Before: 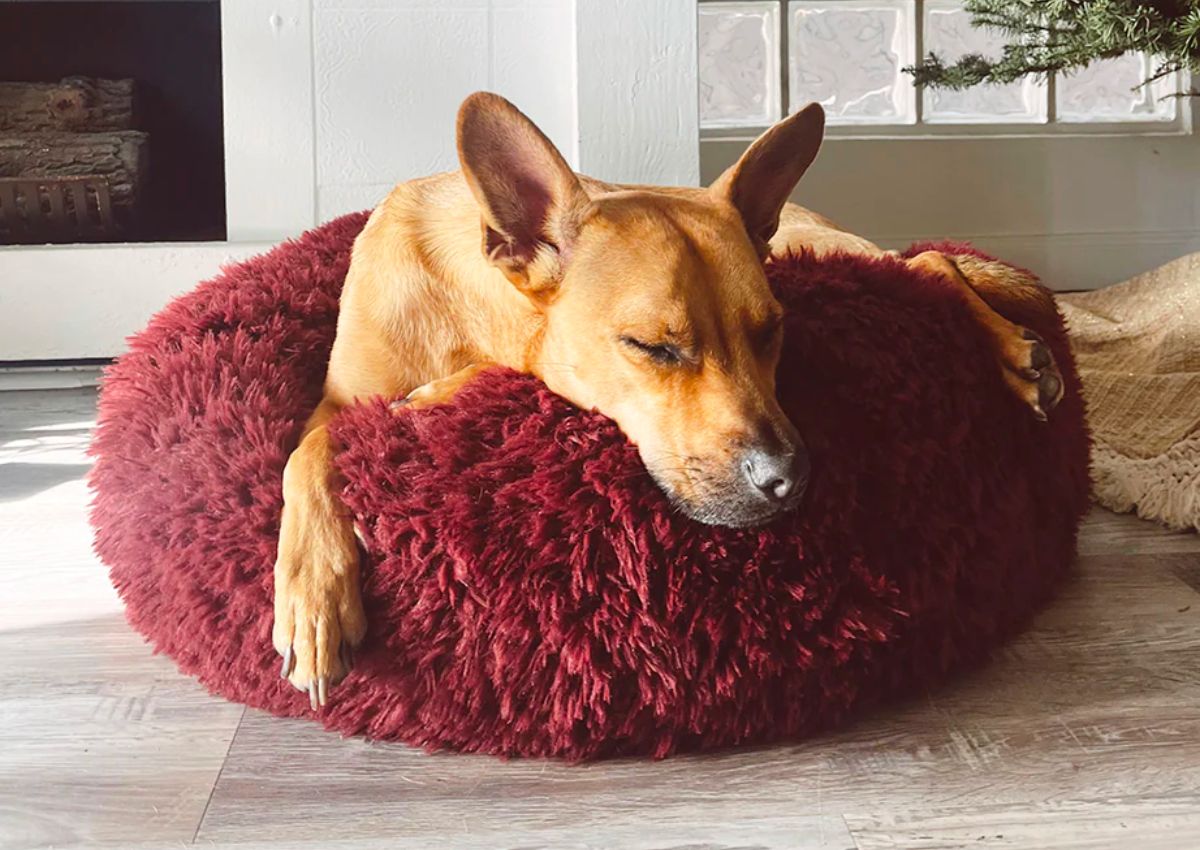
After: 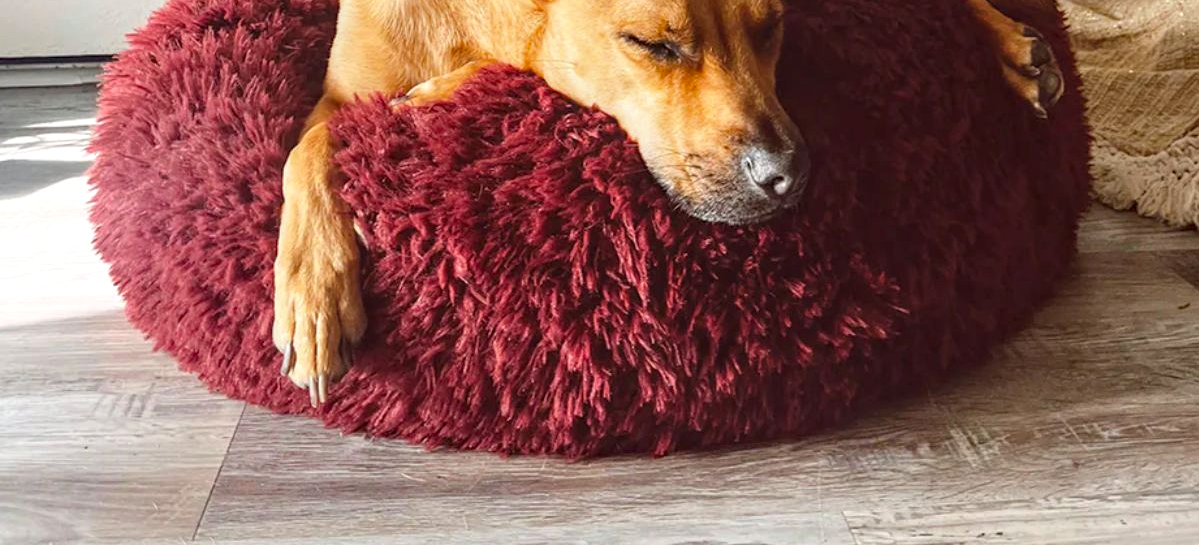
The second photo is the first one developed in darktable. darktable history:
crop and rotate: top 35.866%
local contrast: on, module defaults
haze removal: compatibility mode true, adaptive false
